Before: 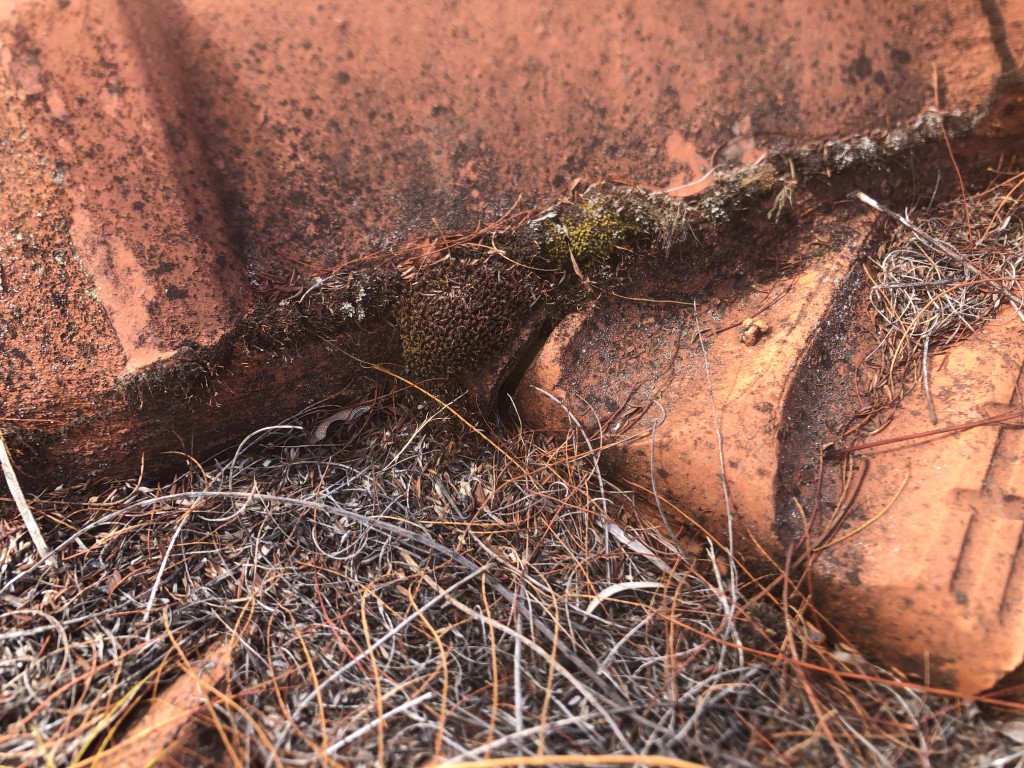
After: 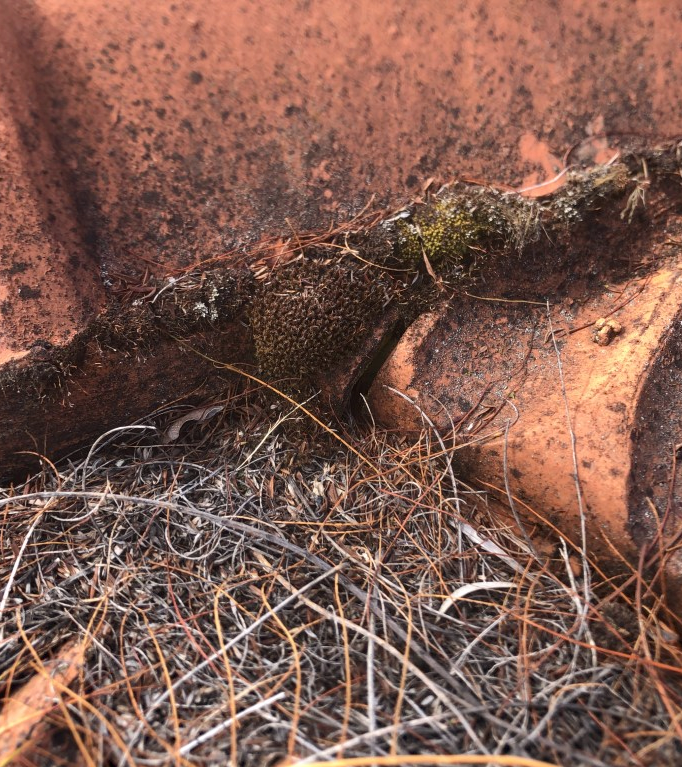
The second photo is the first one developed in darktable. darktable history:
haze removal: compatibility mode true, adaptive false
crop and rotate: left 14.436%, right 18.898%
